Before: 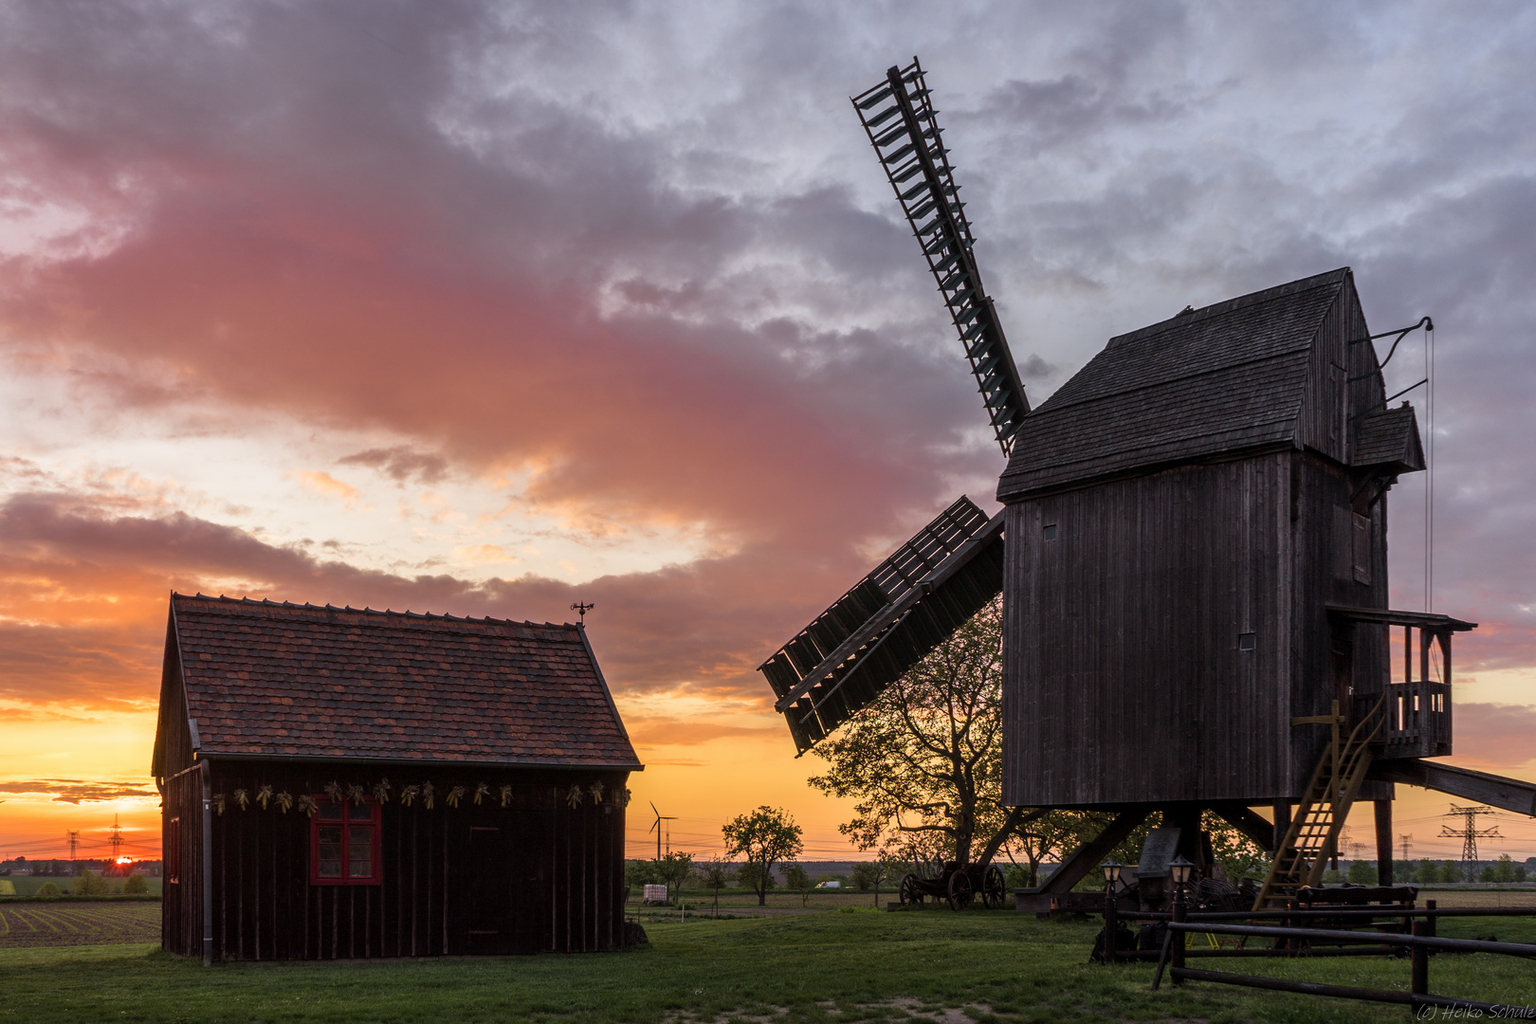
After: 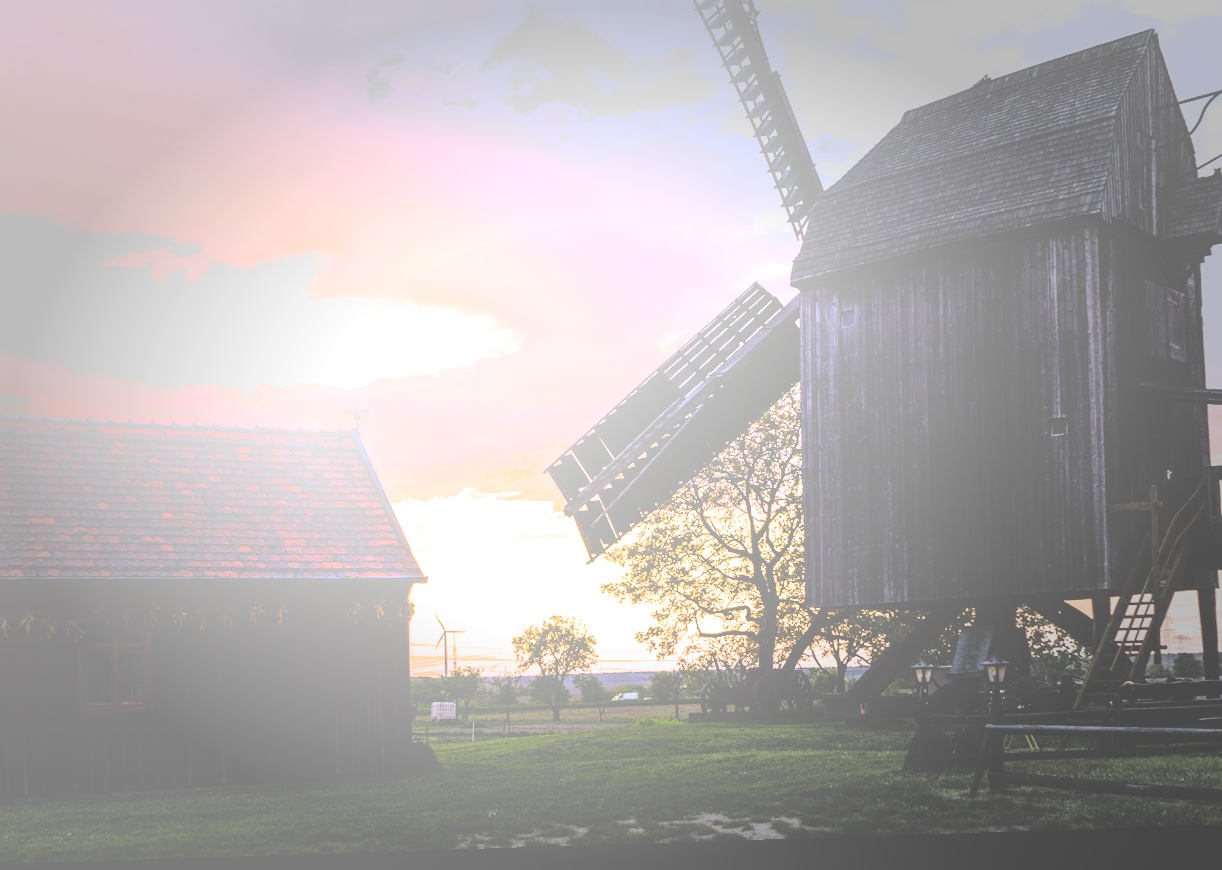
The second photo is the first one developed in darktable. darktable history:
vignetting: fall-off start 48.41%, automatic ratio true, width/height ratio 1.29, unbound false
crop: left 16.871%, top 22.857%, right 9.116%
tone curve: curves: ch0 [(0, 0) (0.003, 0.031) (0.011, 0.041) (0.025, 0.054) (0.044, 0.06) (0.069, 0.083) (0.1, 0.108) (0.136, 0.135) (0.177, 0.179) (0.224, 0.231) (0.277, 0.294) (0.335, 0.378) (0.399, 0.463) (0.468, 0.552) (0.543, 0.627) (0.623, 0.694) (0.709, 0.776) (0.801, 0.849) (0.898, 0.905) (1, 1)], preserve colors none
filmic rgb: black relative exposure -8.2 EV, white relative exposure 2.2 EV, threshold 3 EV, hardness 7.11, latitude 85.74%, contrast 1.696, highlights saturation mix -4%, shadows ↔ highlights balance -2.69%, color science v5 (2021), contrast in shadows safe, contrast in highlights safe, enable highlight reconstruction true
white balance: red 0.931, blue 1.11
bloom: size 85%, threshold 5%, strength 85%
rotate and perspective: rotation -1.77°, lens shift (horizontal) 0.004, automatic cropping off
exposure: black level correction 0, exposure 0.9 EV, compensate highlight preservation false
